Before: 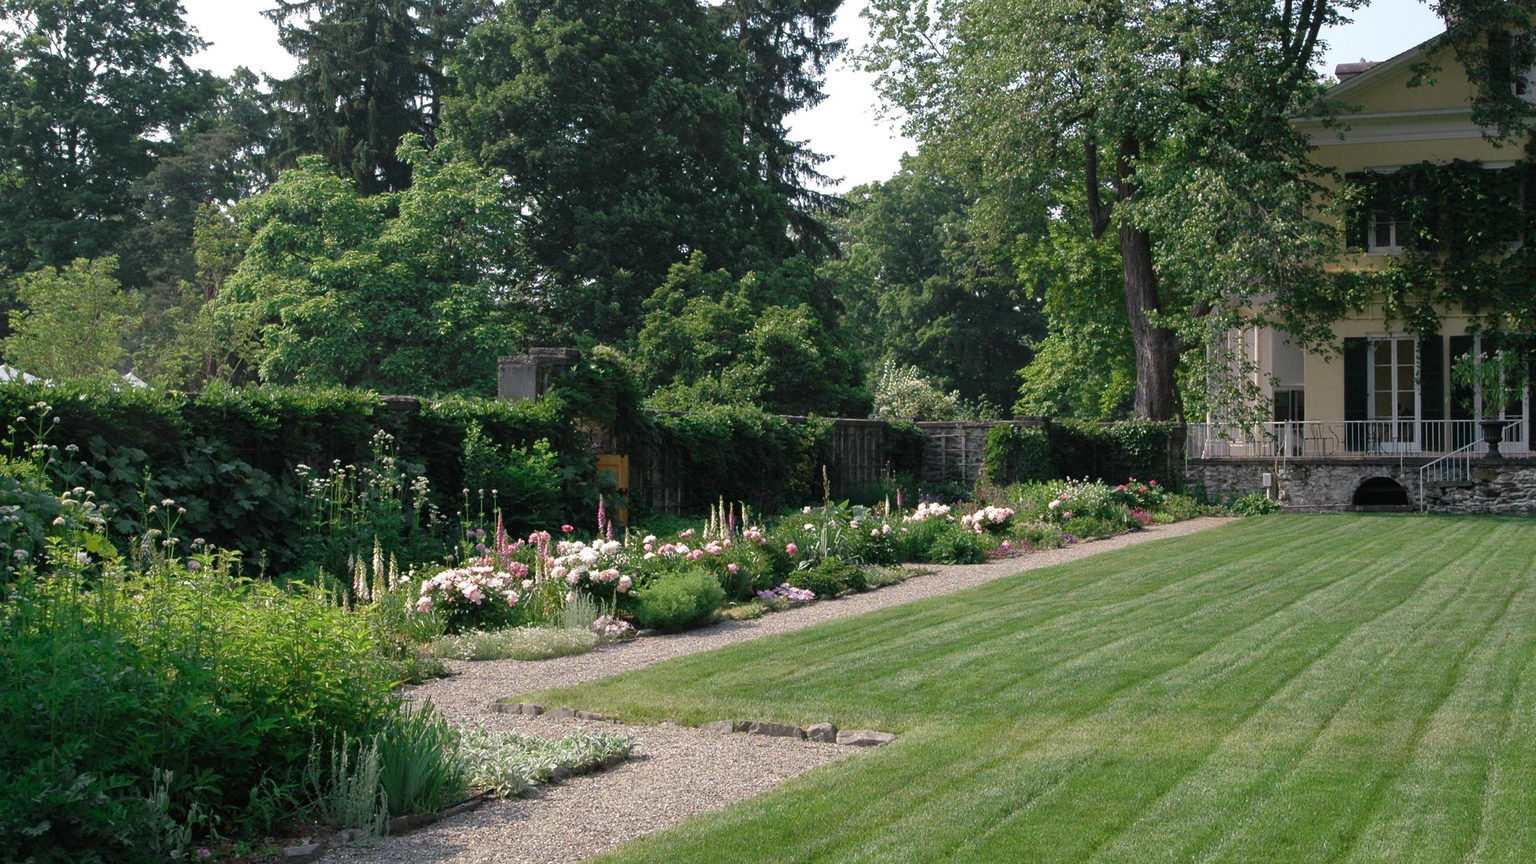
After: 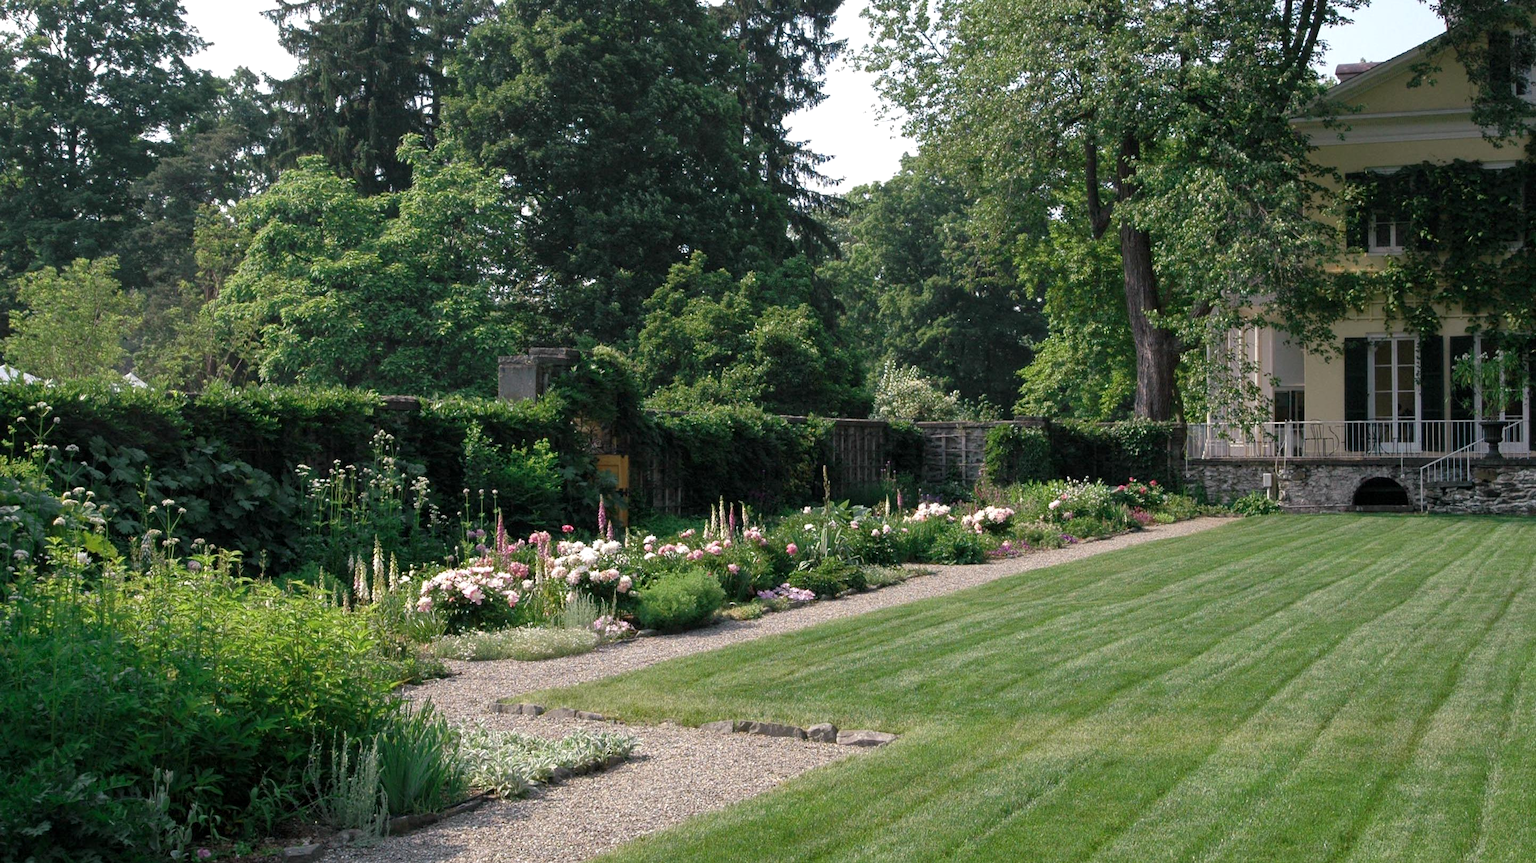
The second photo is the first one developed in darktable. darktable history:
local contrast: highlights 106%, shadows 97%, detail 119%, midtone range 0.2
